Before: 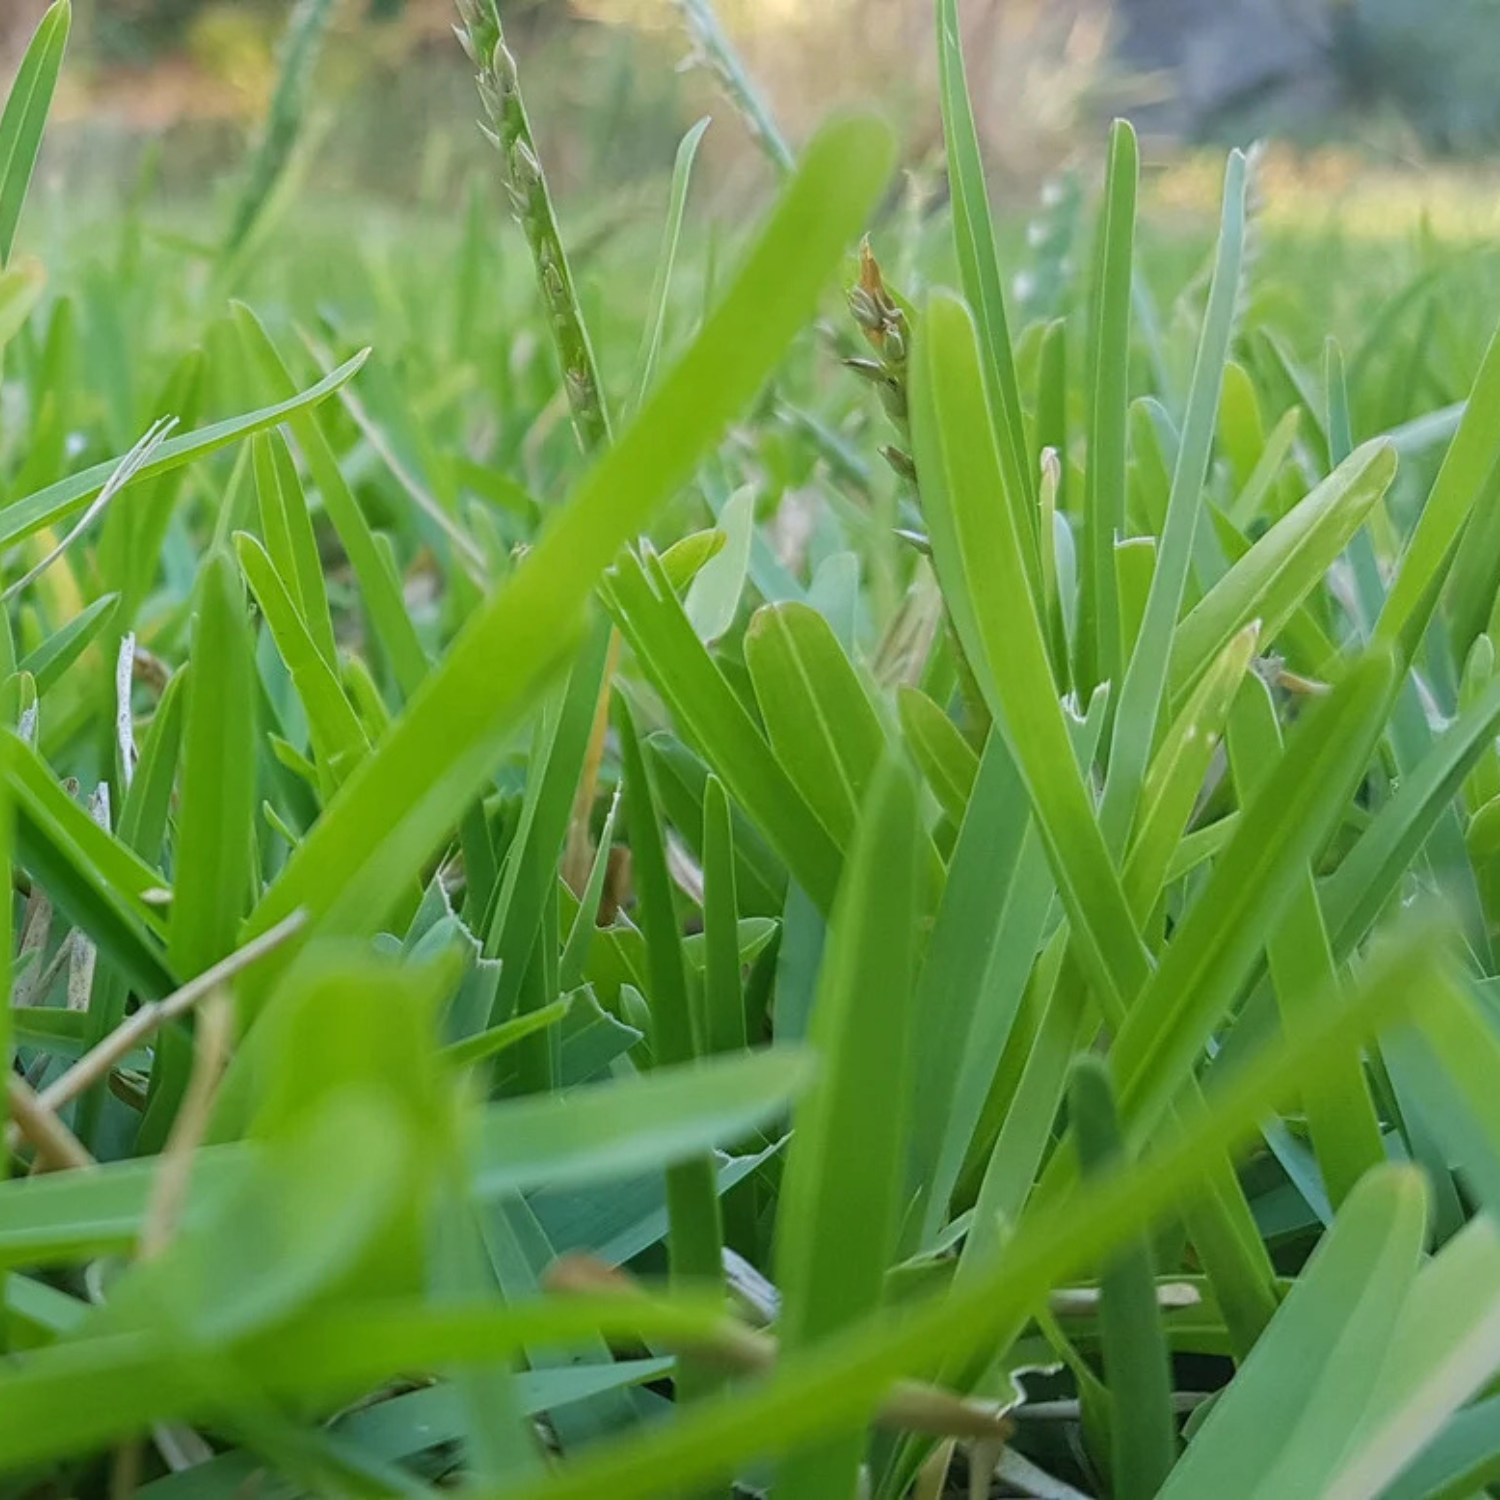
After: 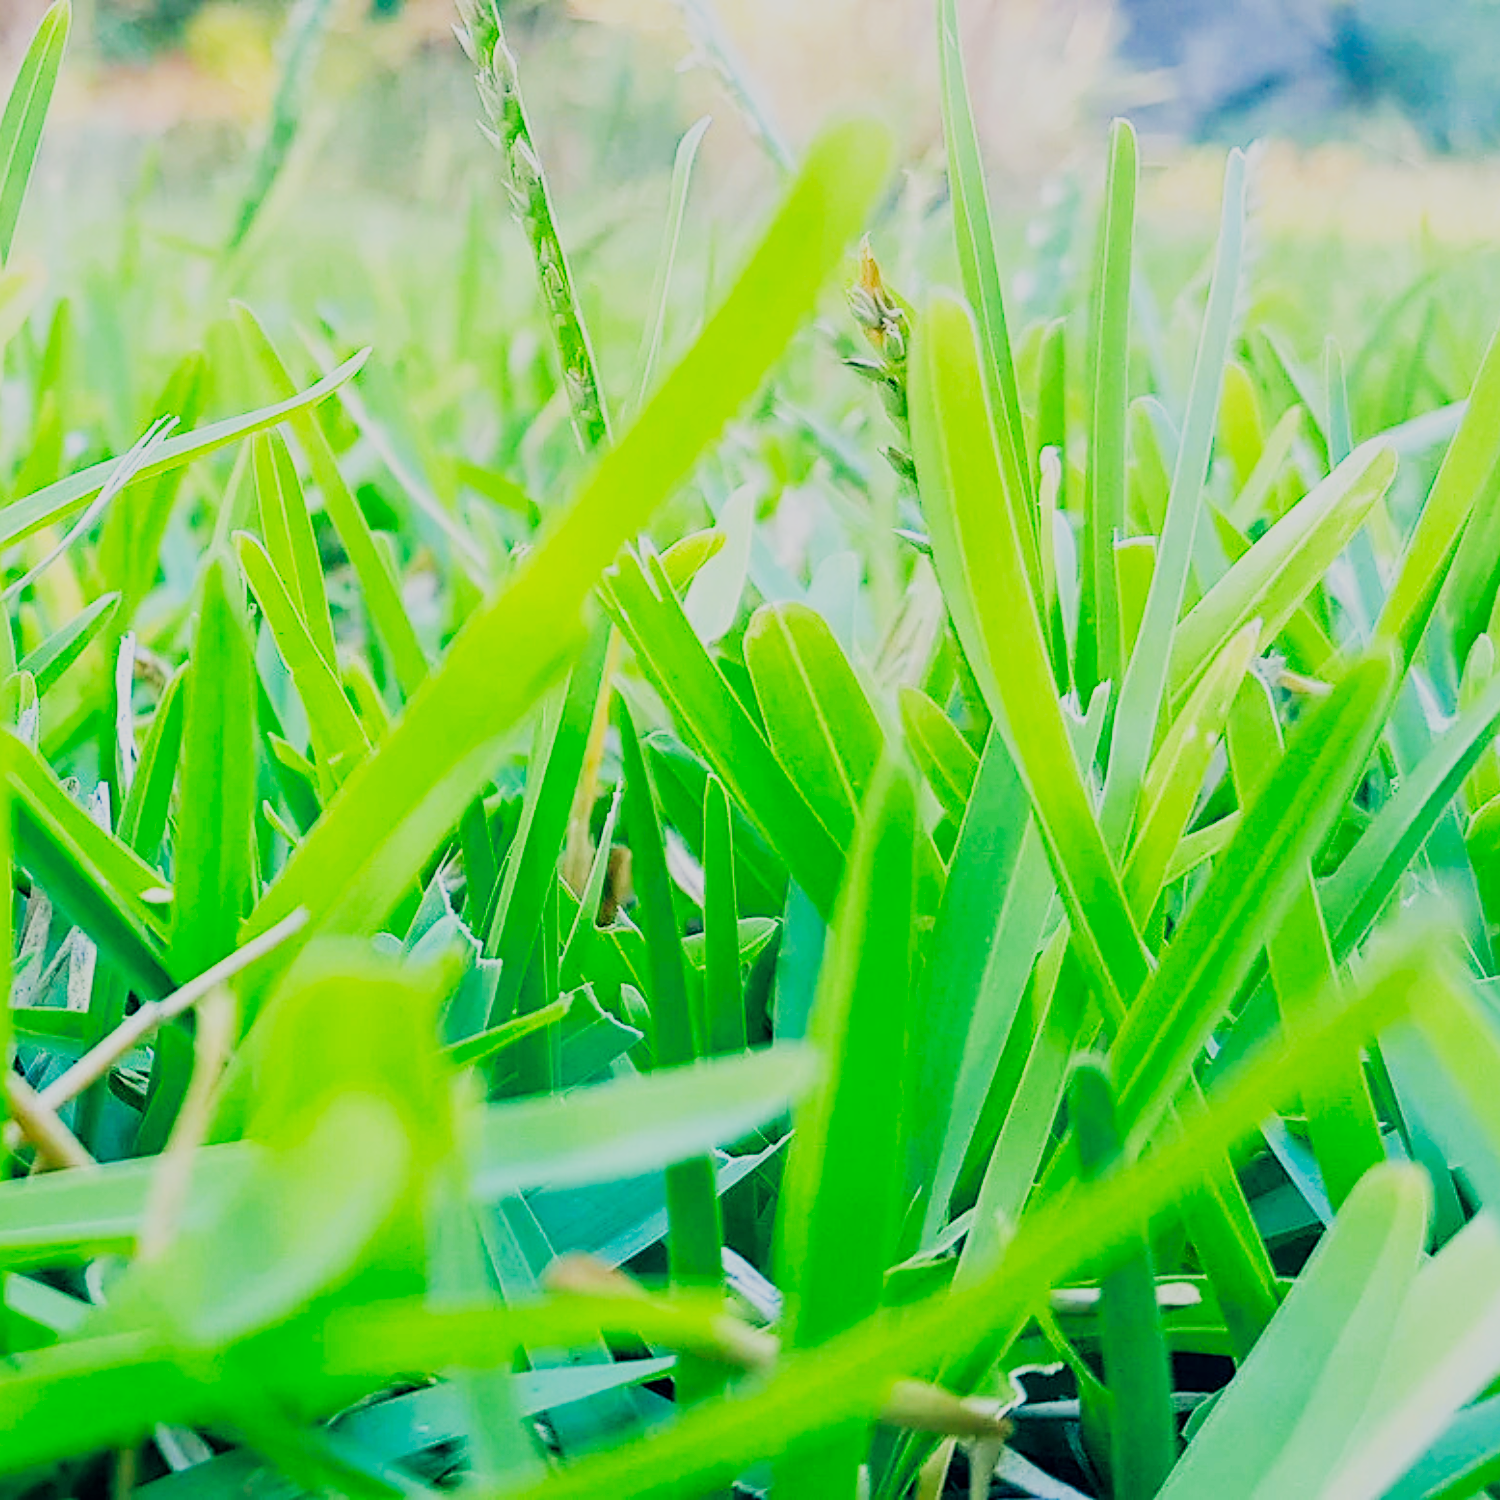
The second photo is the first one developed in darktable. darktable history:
base curve: curves: ch0 [(0, 0) (0.007, 0.004) (0.027, 0.03) (0.046, 0.07) (0.207, 0.54) (0.442, 0.872) (0.673, 0.972) (1, 1)], preserve colors none
local contrast: highlights 100%, shadows 100%, detail 120%, midtone range 0.2
color calibration: illuminant custom, x 0.368, y 0.373, temperature 4330.32 K
color balance: mode lift, gamma, gain (sRGB)
filmic rgb: black relative exposure -7.65 EV, white relative exposure 4.56 EV, hardness 3.61
lens correction: correction method embedded metadata, crop 1, focal 40, aperture 4, distance 15.16, camera "ILCE-7M3", lens "FE 40mm F2.5 G"
sharpen: on, module defaults
color balance rgb: shadows lift › hue 87.51°, highlights gain › chroma 3.21%, highlights gain › hue 55.1°, global offset › chroma 0.15%, global offset › hue 253.66°, linear chroma grading › global chroma 0.5%
color zones: curves: ch0 [(0, 0.613) (0.01, 0.613) (0.245, 0.448) (0.498, 0.529) (0.642, 0.665) (0.879, 0.777) (0.99, 0.613)]; ch1 [(0, 0) (0.143, 0) (0.286, 0) (0.429, 0) (0.571, 0) (0.714, 0) (0.857, 0)], mix -138.01%
